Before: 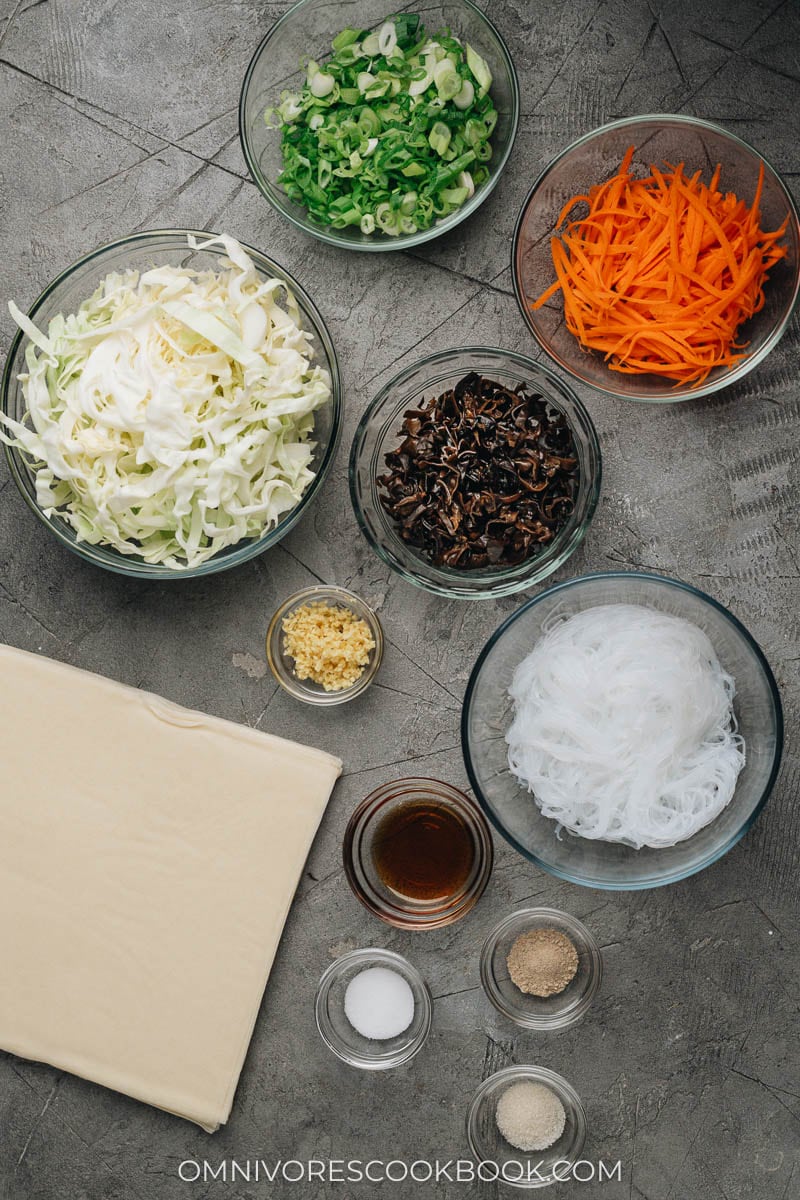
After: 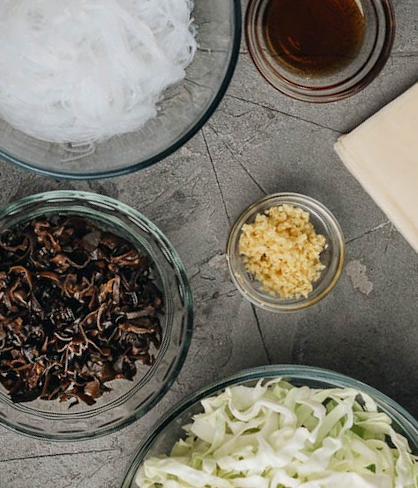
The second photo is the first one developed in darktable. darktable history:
crop and rotate: angle 147.28°, left 9.148%, top 15.68%, right 4.463%, bottom 17.104%
